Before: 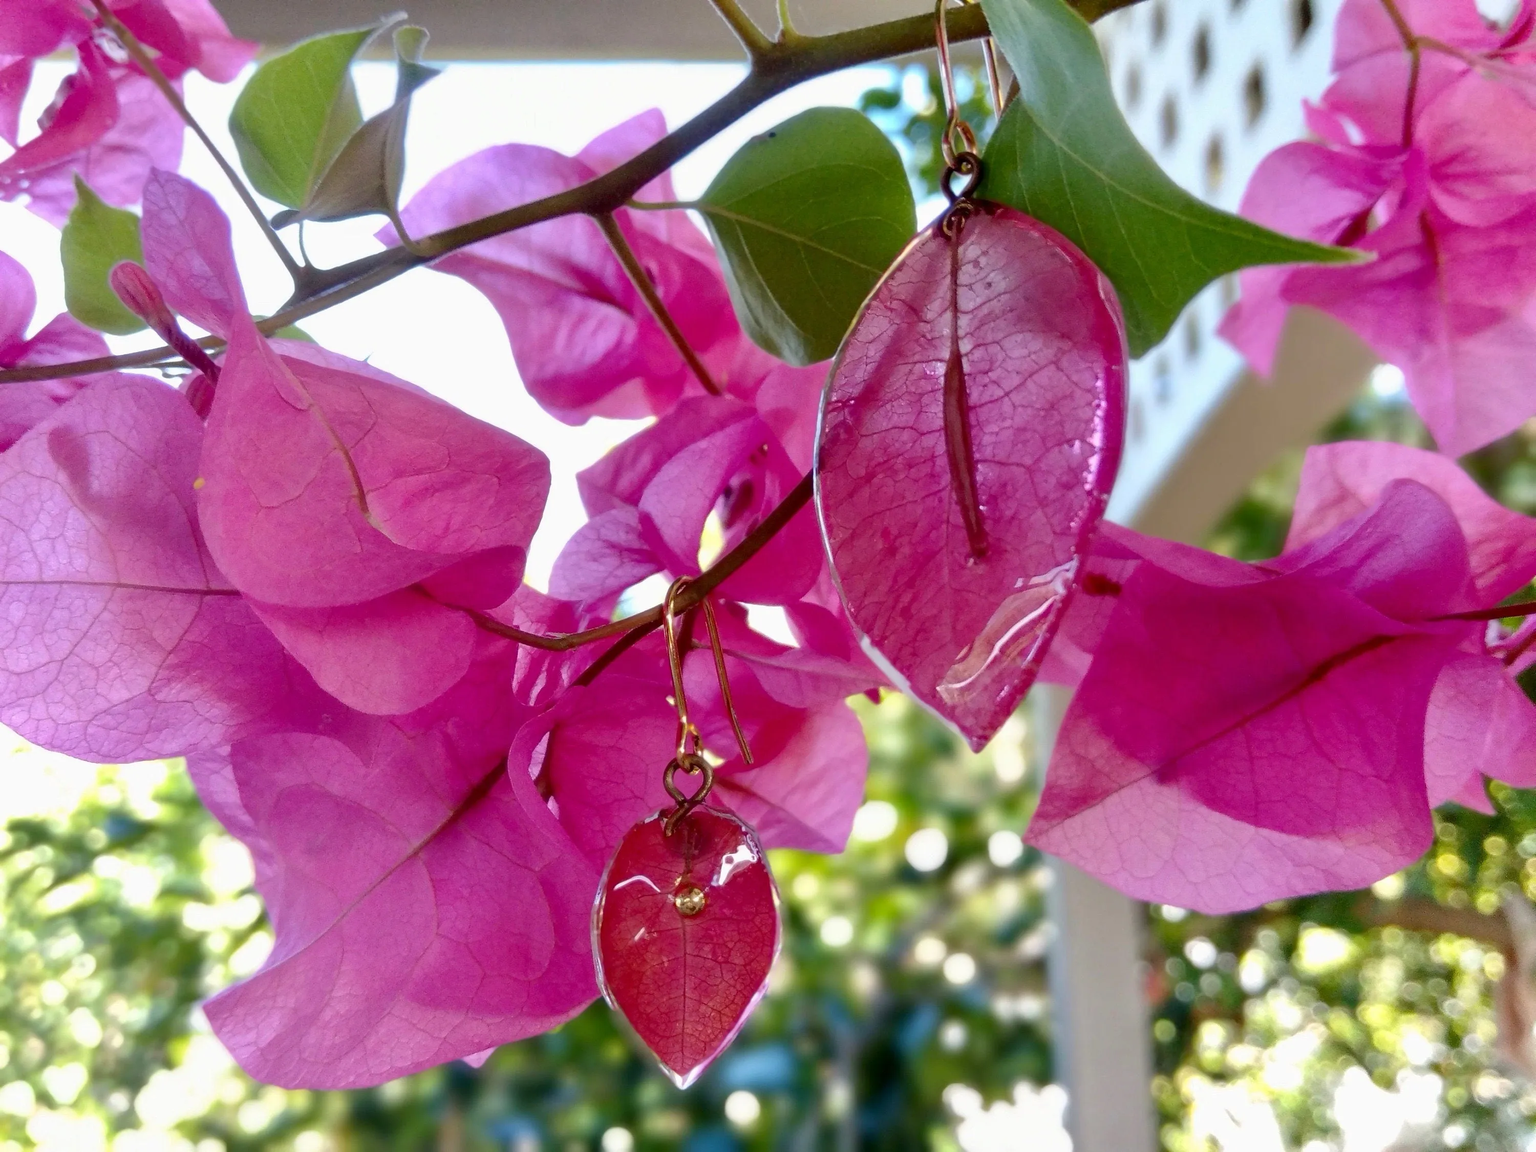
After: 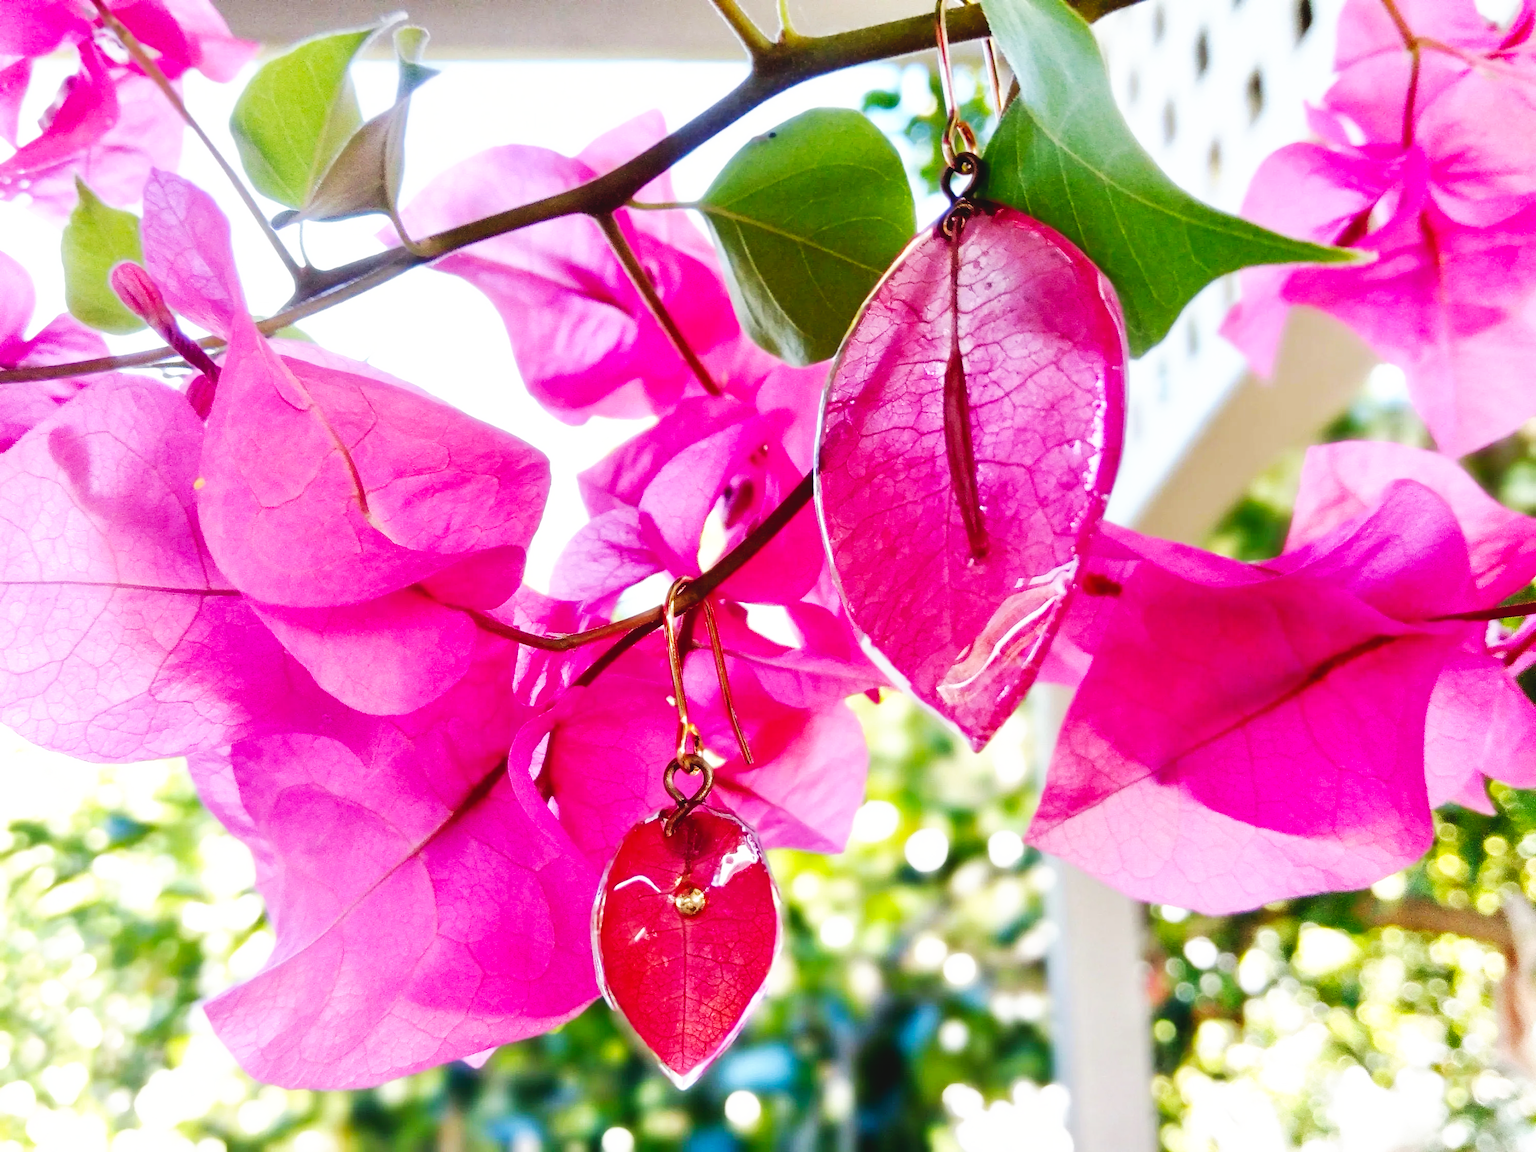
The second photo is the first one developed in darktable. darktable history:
base curve: curves: ch0 [(0, 0) (0.007, 0.004) (0.027, 0.03) (0.046, 0.07) (0.207, 0.54) (0.442, 0.872) (0.673, 0.972) (1, 1)], preserve colors none
tone curve: curves: ch0 [(0, 0.046) (0.04, 0.074) (0.883, 0.858) (1, 1)]; ch1 [(0, 0) (0.146, 0.159) (0.338, 0.365) (0.417, 0.455) (0.489, 0.486) (0.504, 0.502) (0.529, 0.537) (0.563, 0.567) (1, 1)]; ch2 [(0, 0) (0.307, 0.298) (0.388, 0.375) (0.443, 0.456) (0.485, 0.492) (0.544, 0.525) (1, 1)], preserve colors none
